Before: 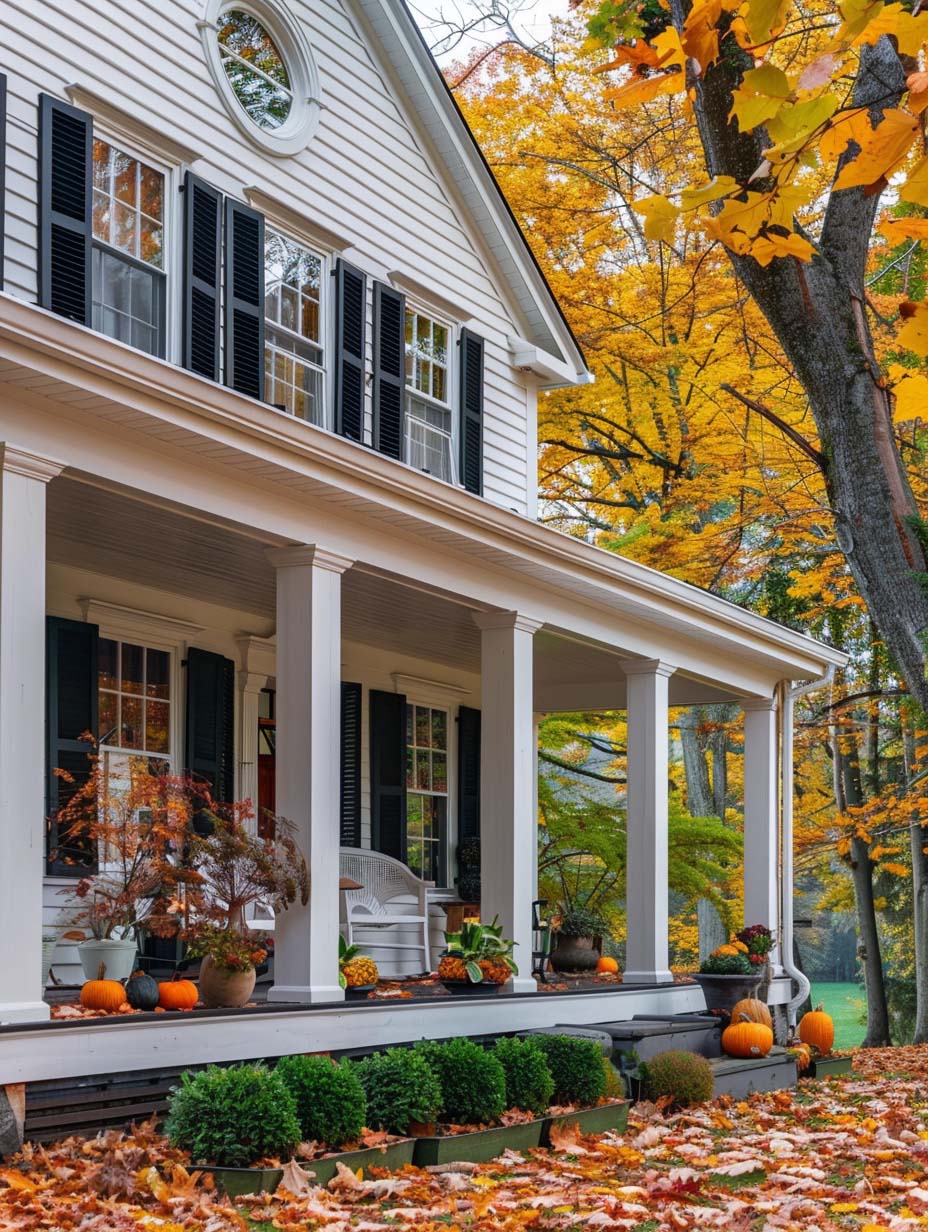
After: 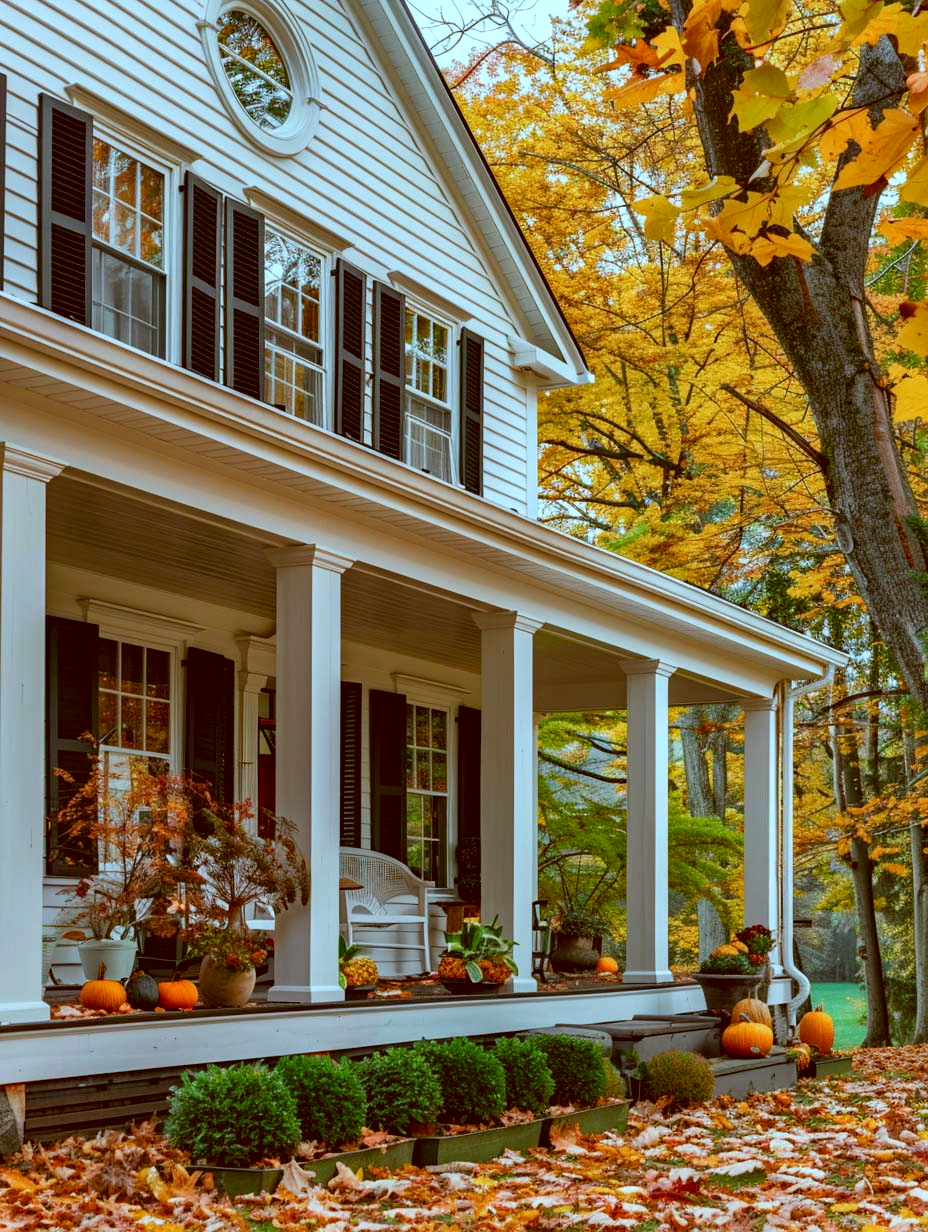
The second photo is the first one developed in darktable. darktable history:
haze removal: compatibility mode true, adaptive false
local contrast: mode bilateral grid, contrast 20, coarseness 49, detail 121%, midtone range 0.2
color correction: highlights a* -14.96, highlights b* -16.15, shadows a* 10.43, shadows b* 29.97
